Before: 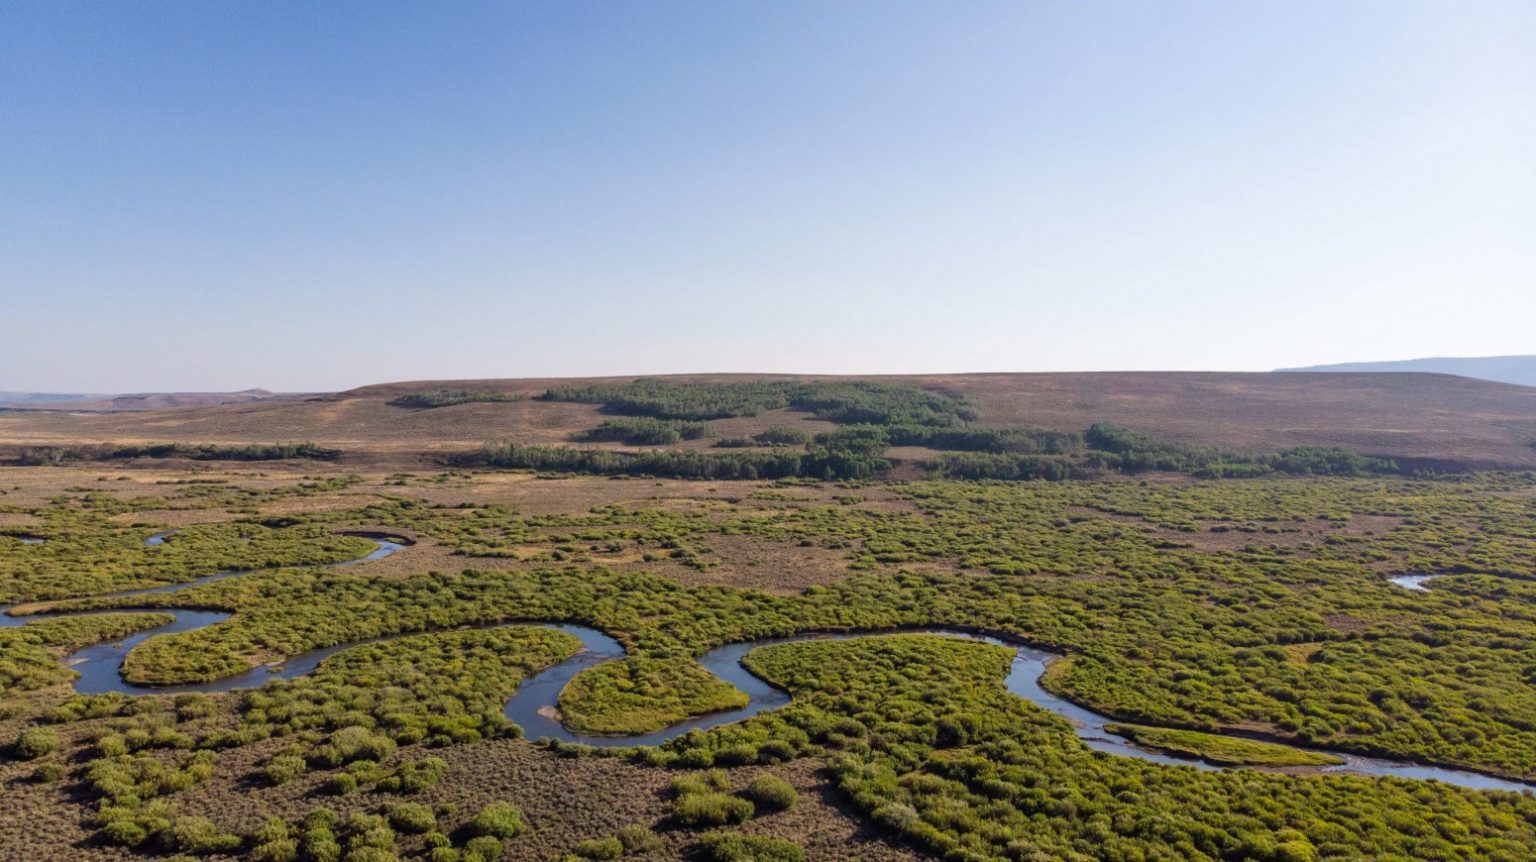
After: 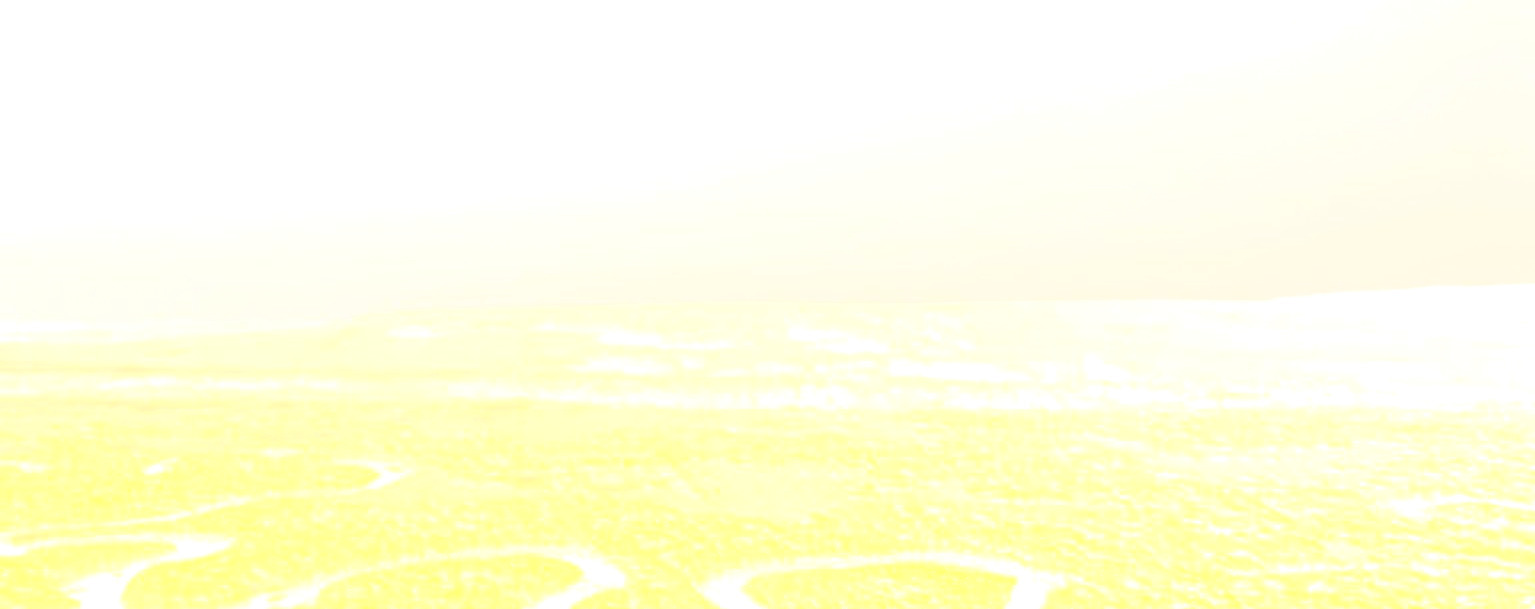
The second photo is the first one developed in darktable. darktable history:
color correction: highlights a* 8.98, highlights b* 15.09, shadows a* -0.49, shadows b* 26.52
bloom: size 85%, threshold 5%, strength 85%
crop and rotate: top 8.293%, bottom 20.996%
white balance: emerald 1
